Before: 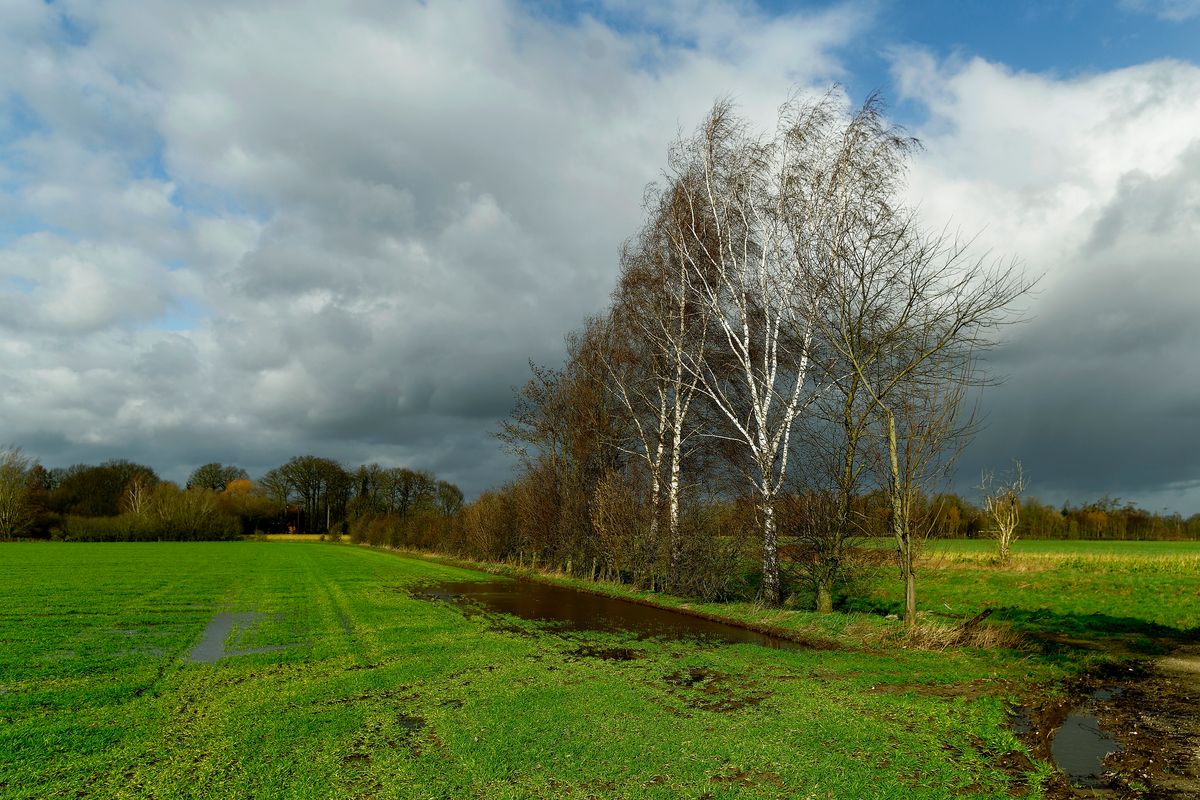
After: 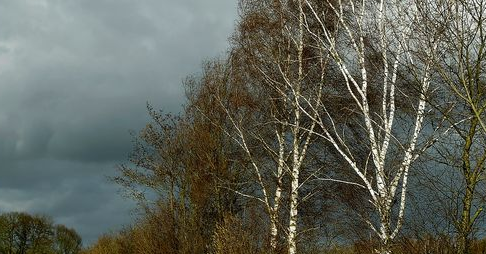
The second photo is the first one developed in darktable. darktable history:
crop: left 31.901%, top 32.123%, right 27.535%, bottom 36.007%
